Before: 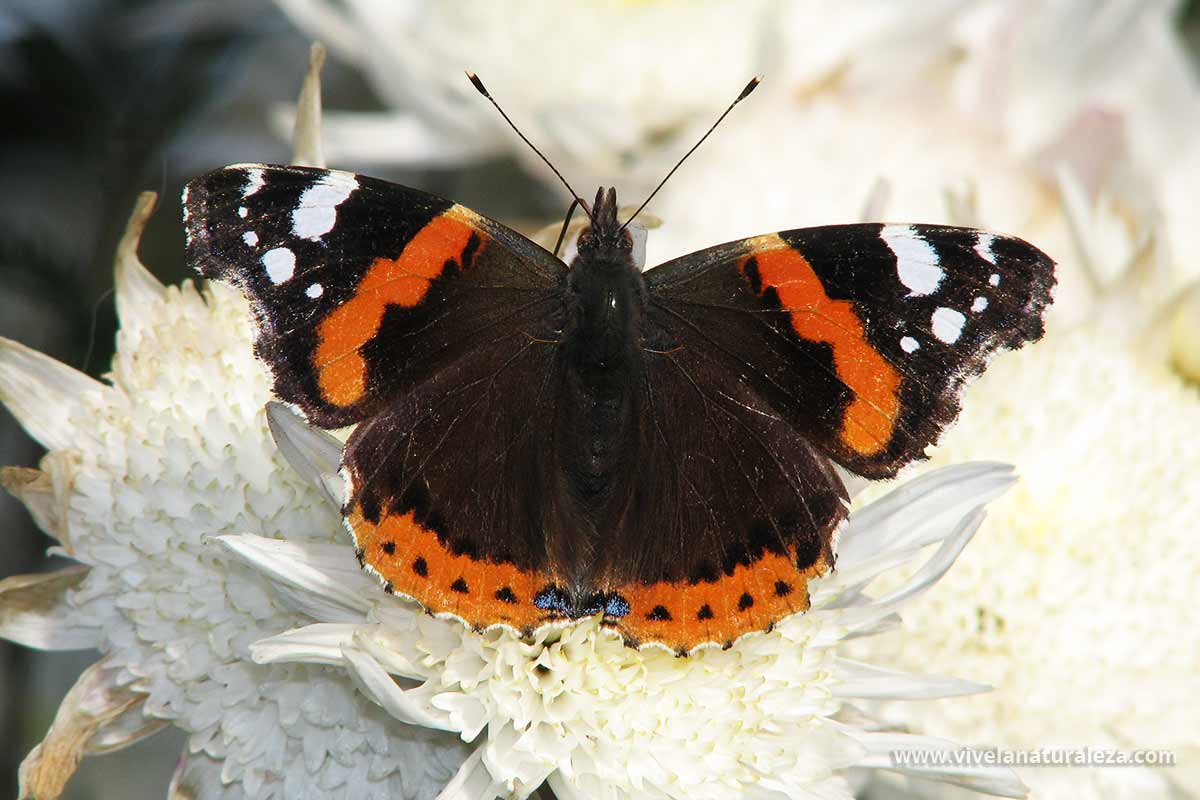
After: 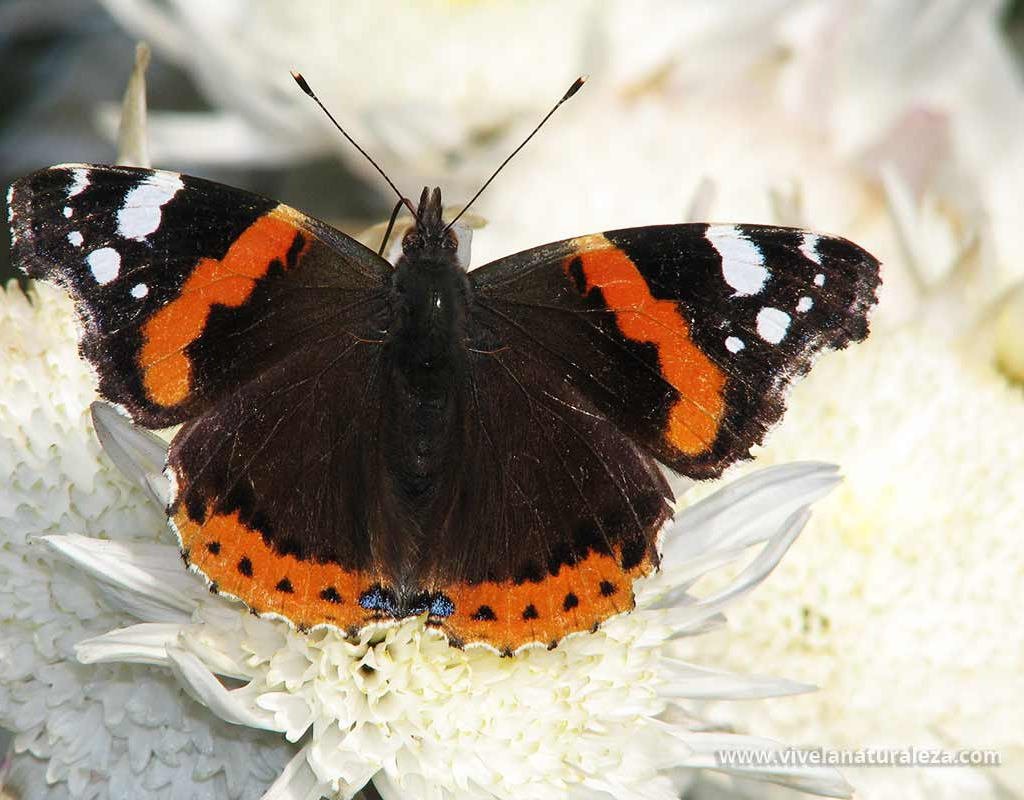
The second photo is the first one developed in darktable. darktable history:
crop and rotate: left 14.649%
